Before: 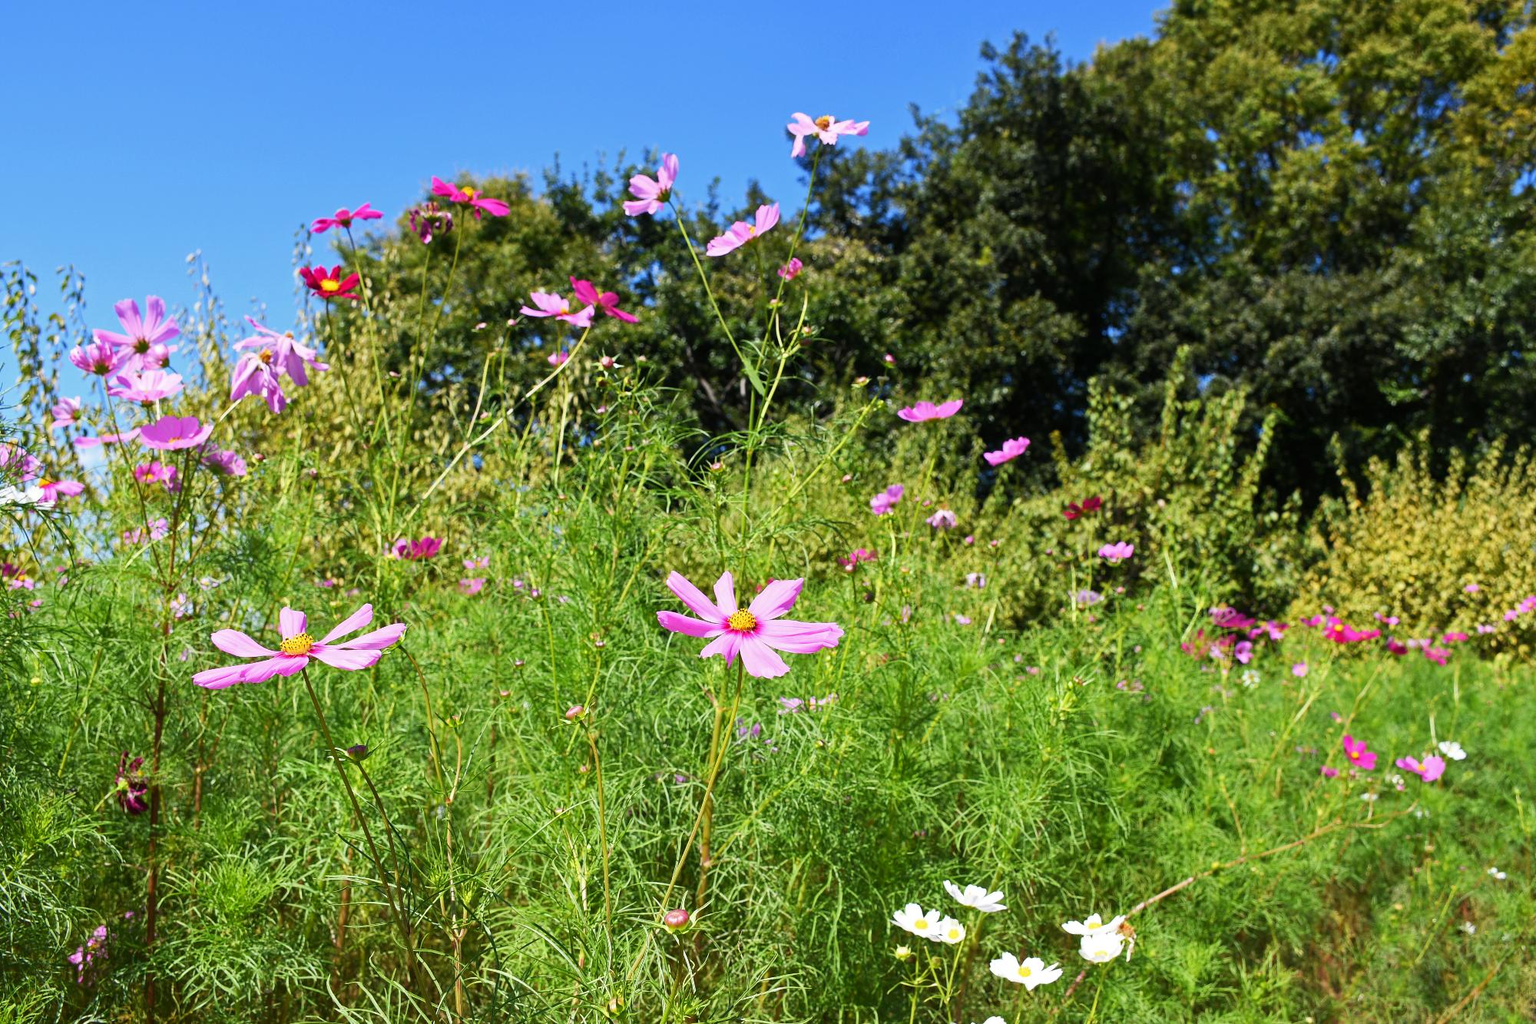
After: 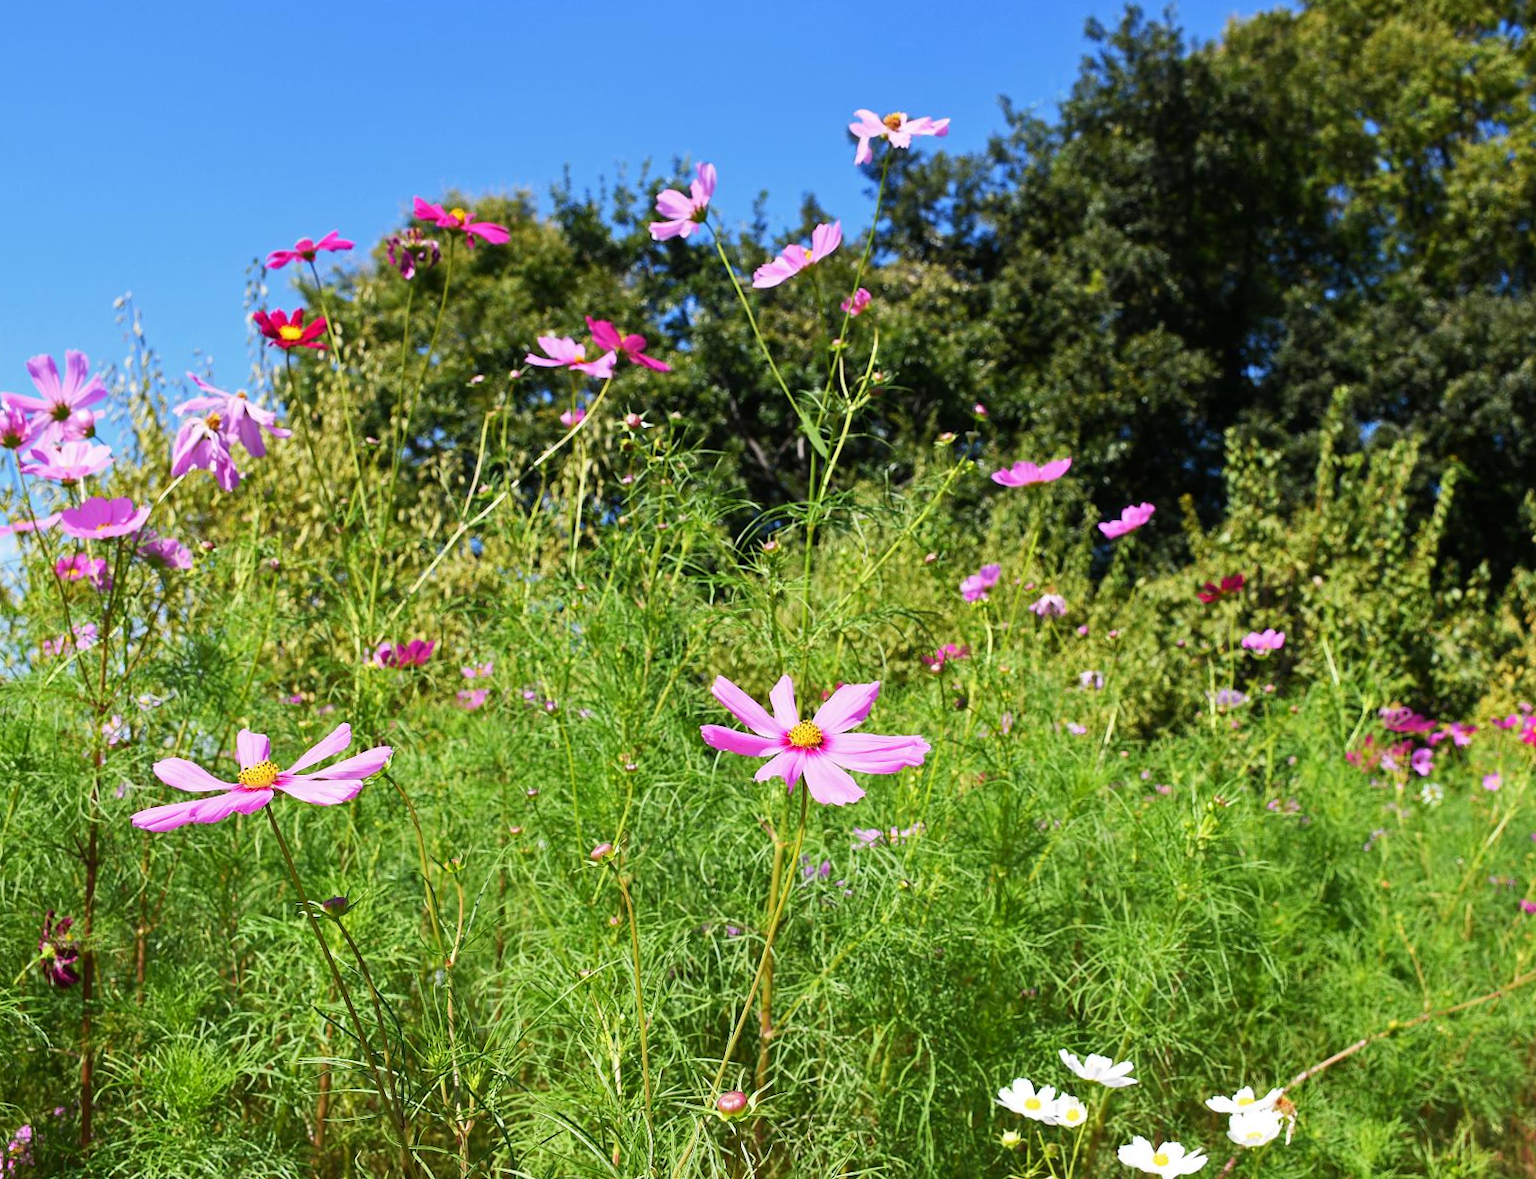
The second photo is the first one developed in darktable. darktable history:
crop and rotate: angle 1.11°, left 4.561%, top 0.899%, right 11.729%, bottom 2.638%
